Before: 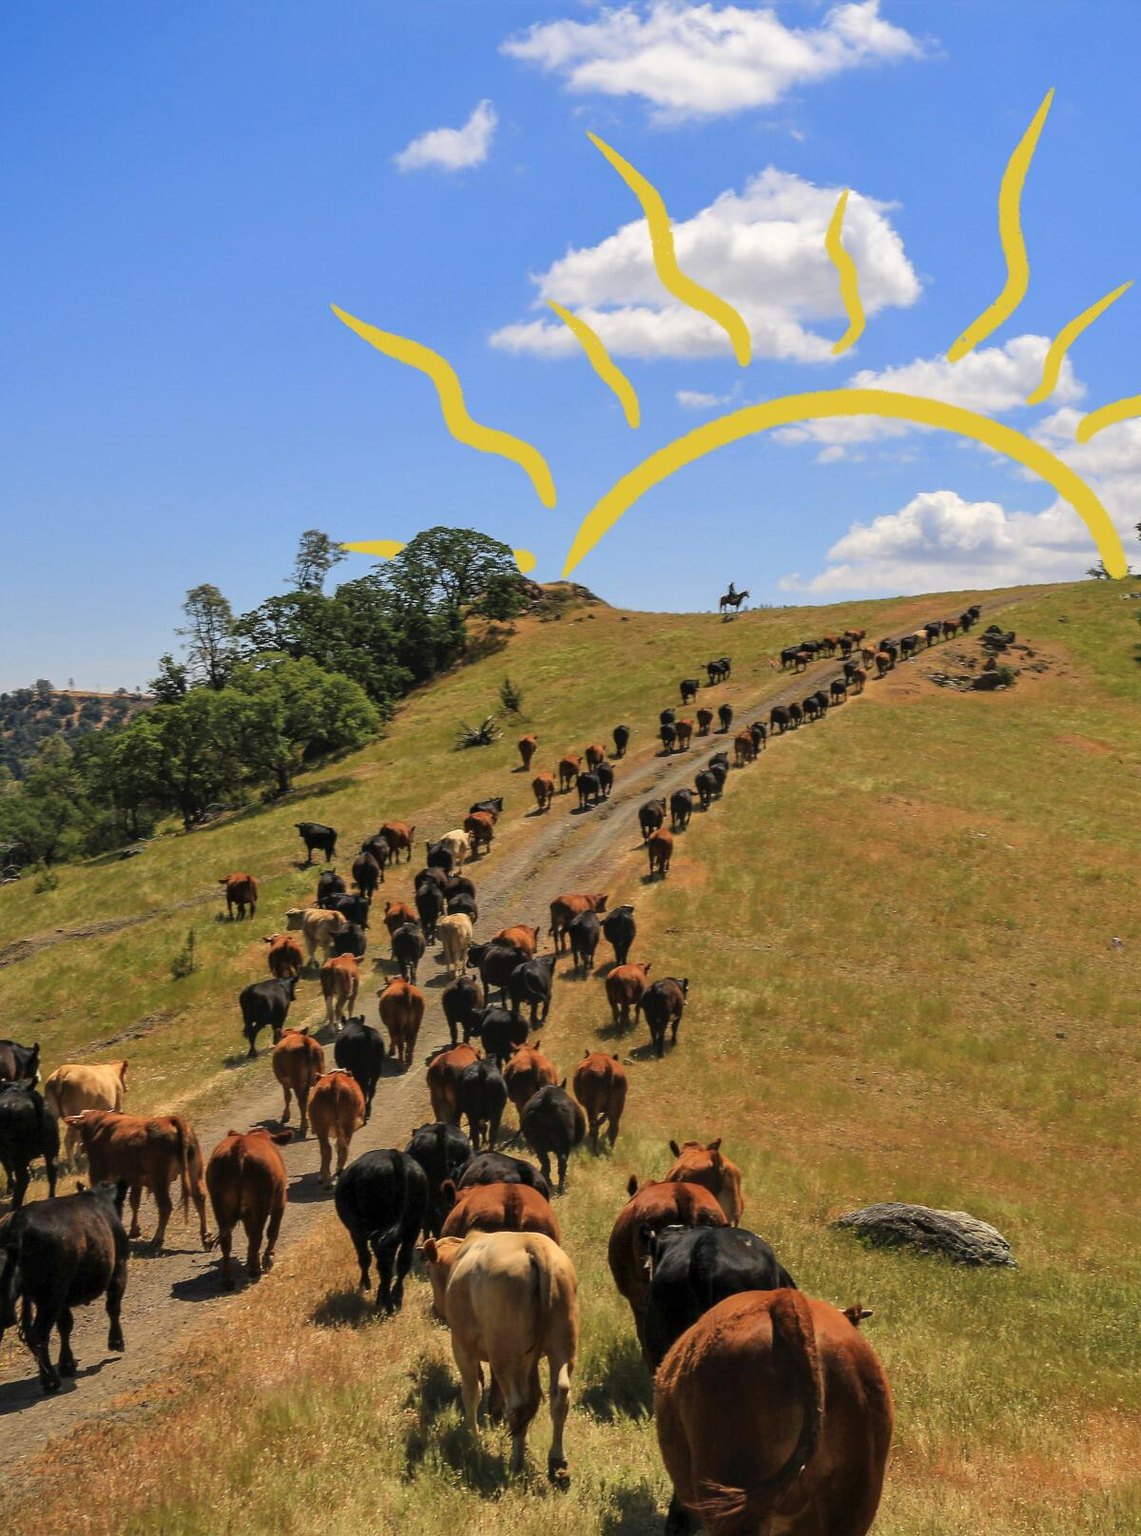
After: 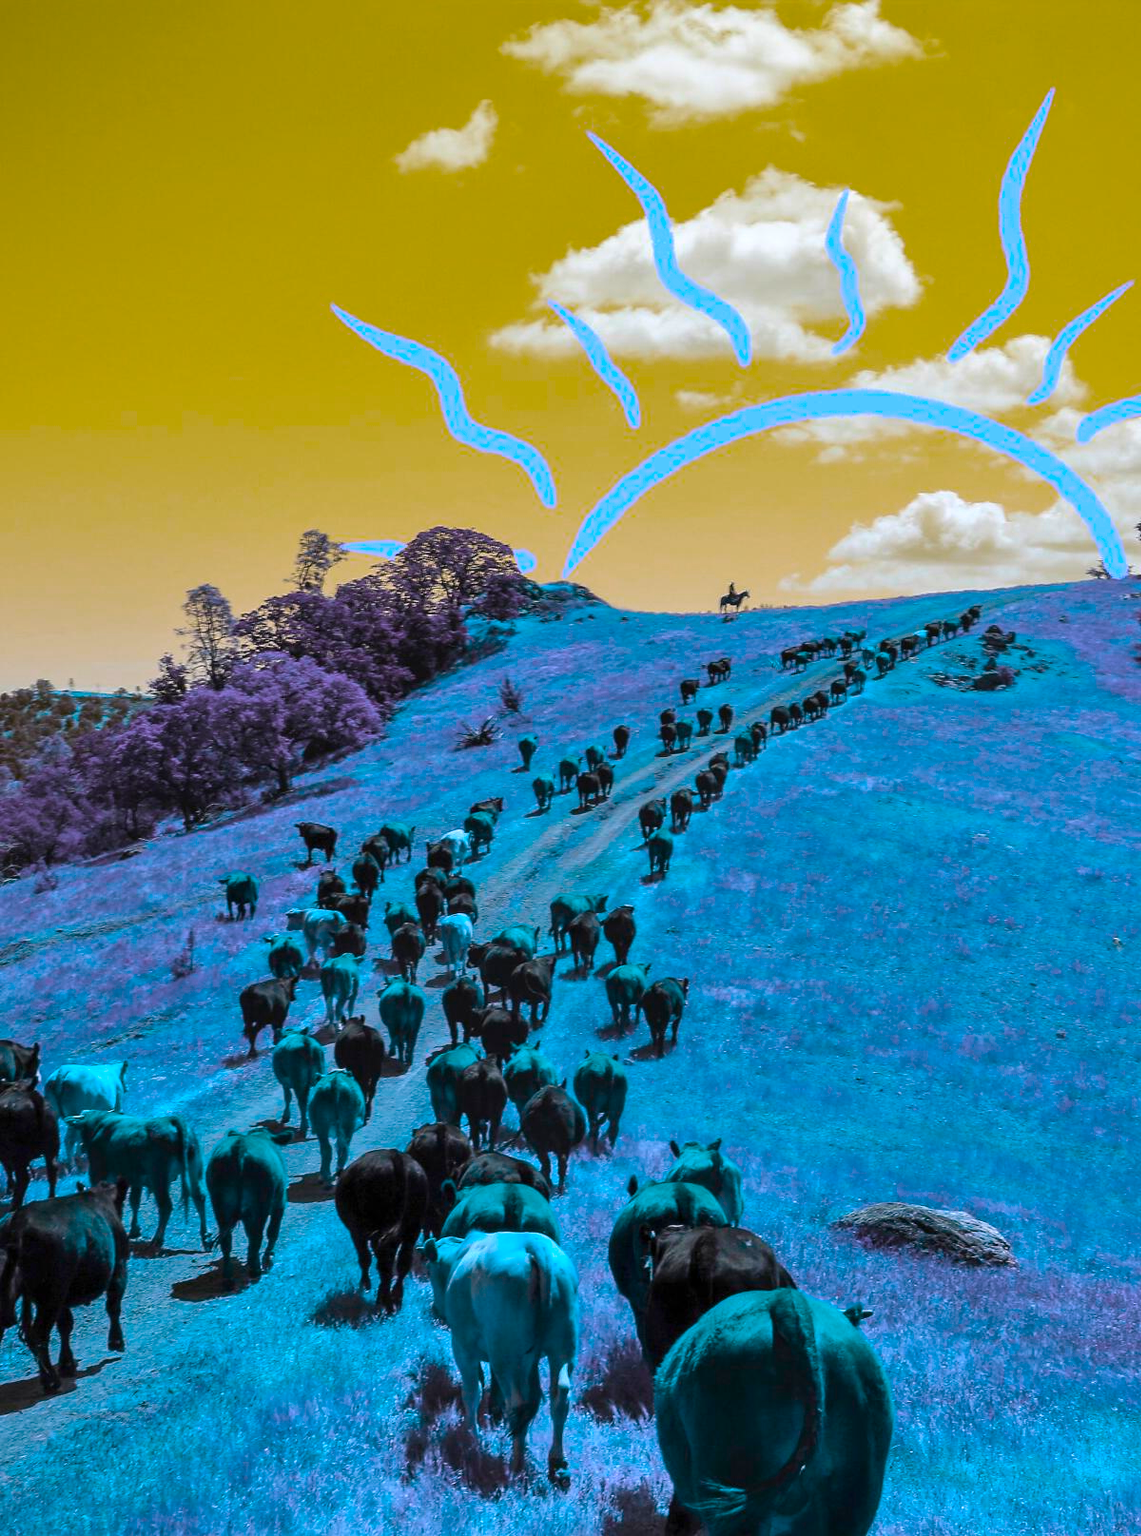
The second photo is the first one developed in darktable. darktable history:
color balance rgb: hue shift 180°, global vibrance 50%, contrast 0.32%
exposure: exposure 0 EV
